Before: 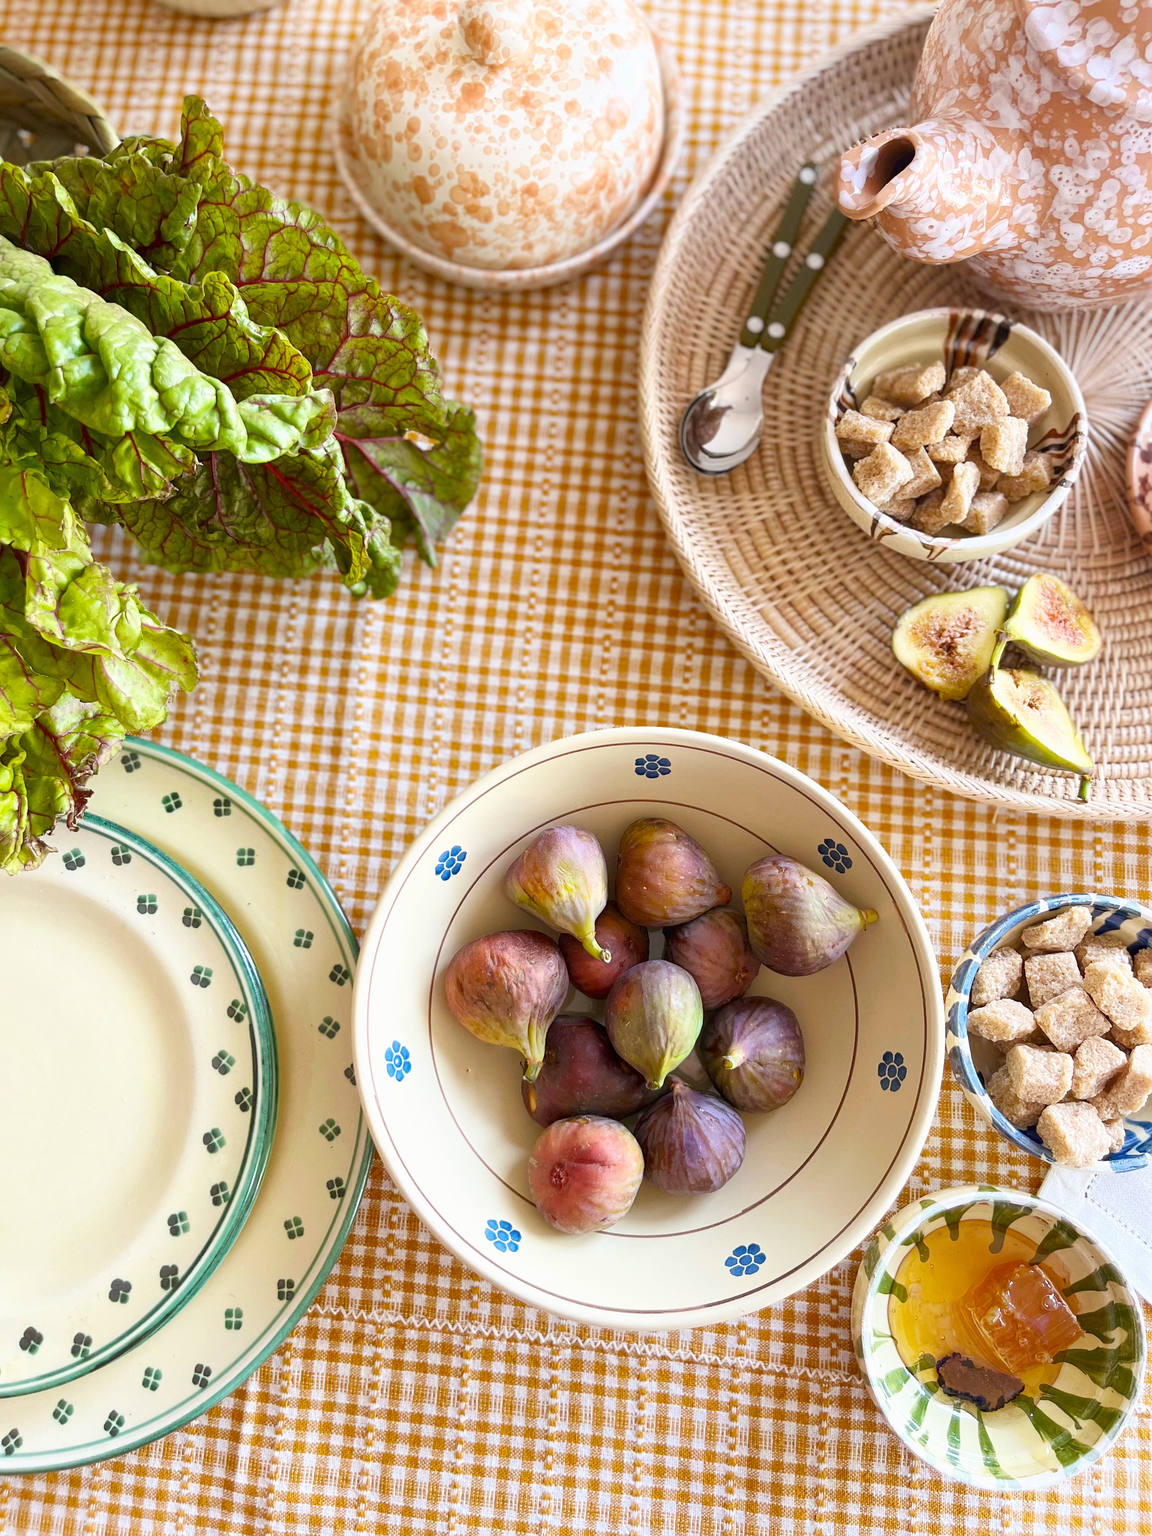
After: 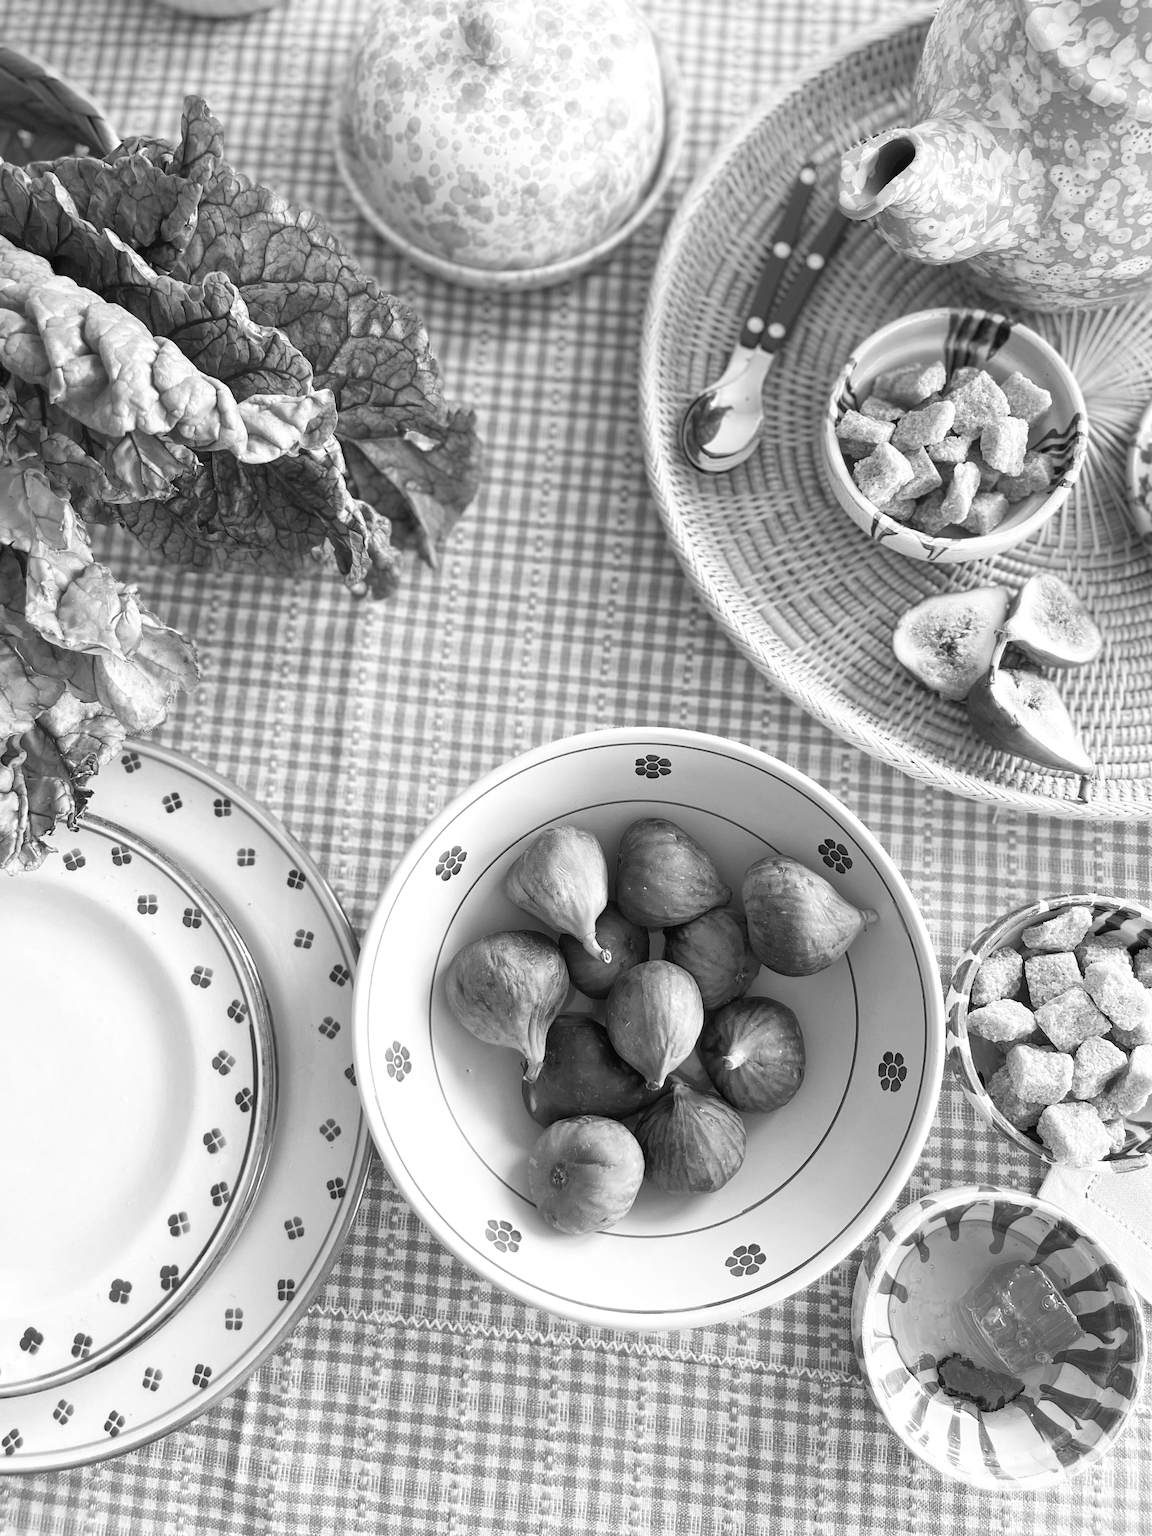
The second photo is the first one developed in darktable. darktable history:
exposure: black level correction -0.001, exposure 0.08 EV, compensate highlight preservation false
monochrome: on, module defaults
